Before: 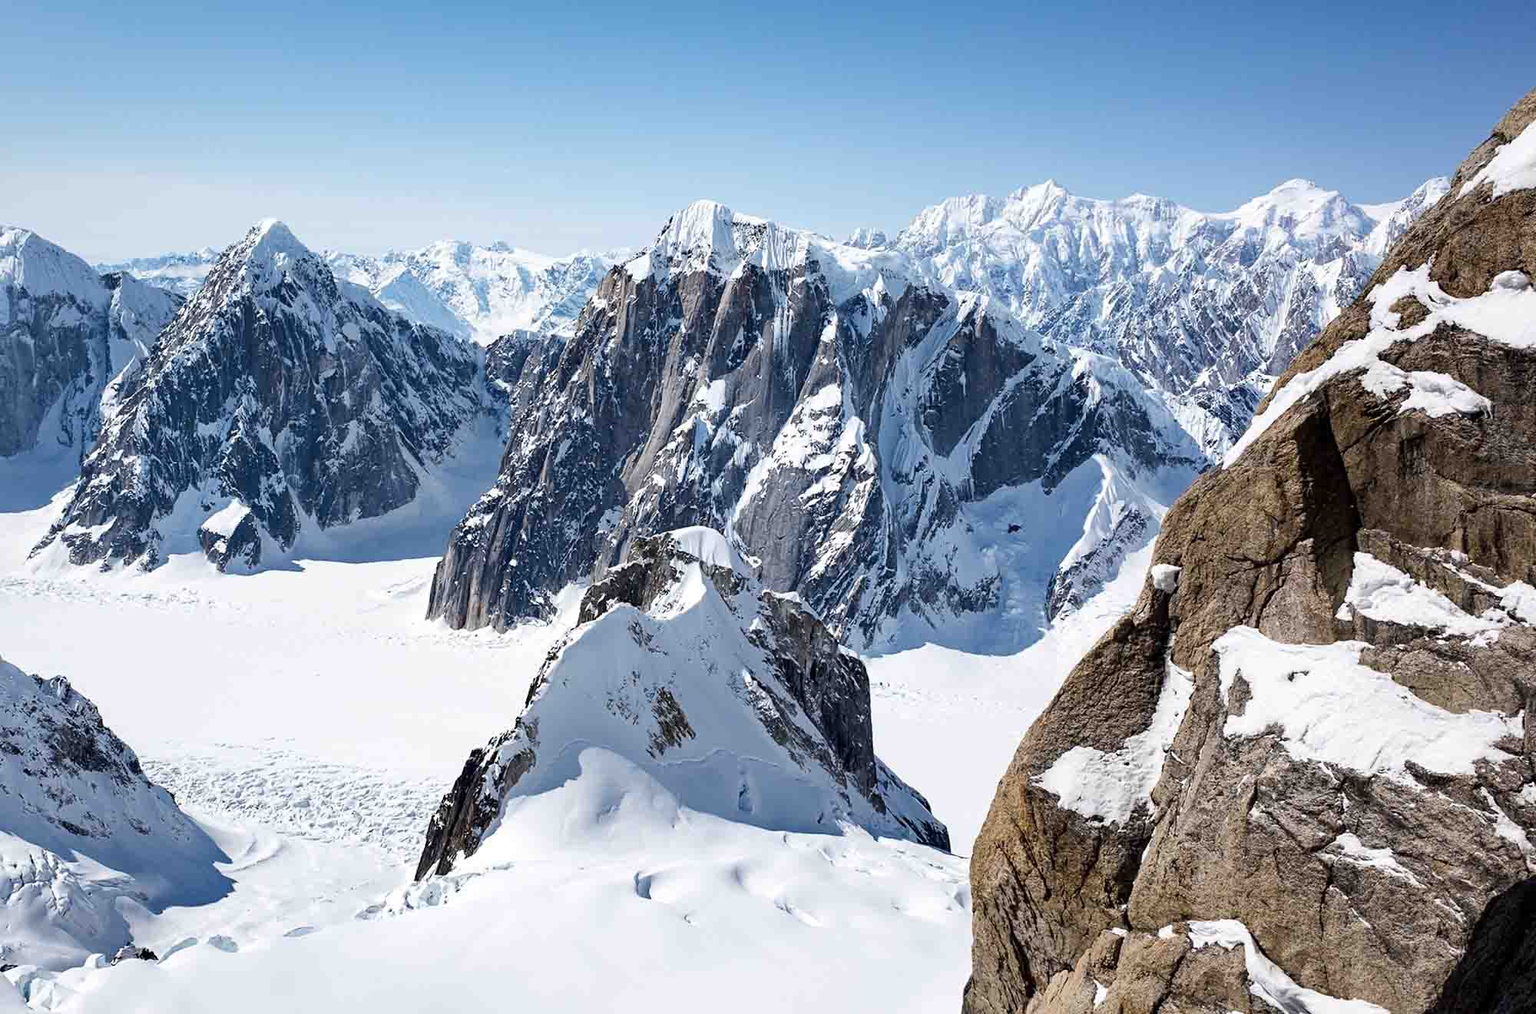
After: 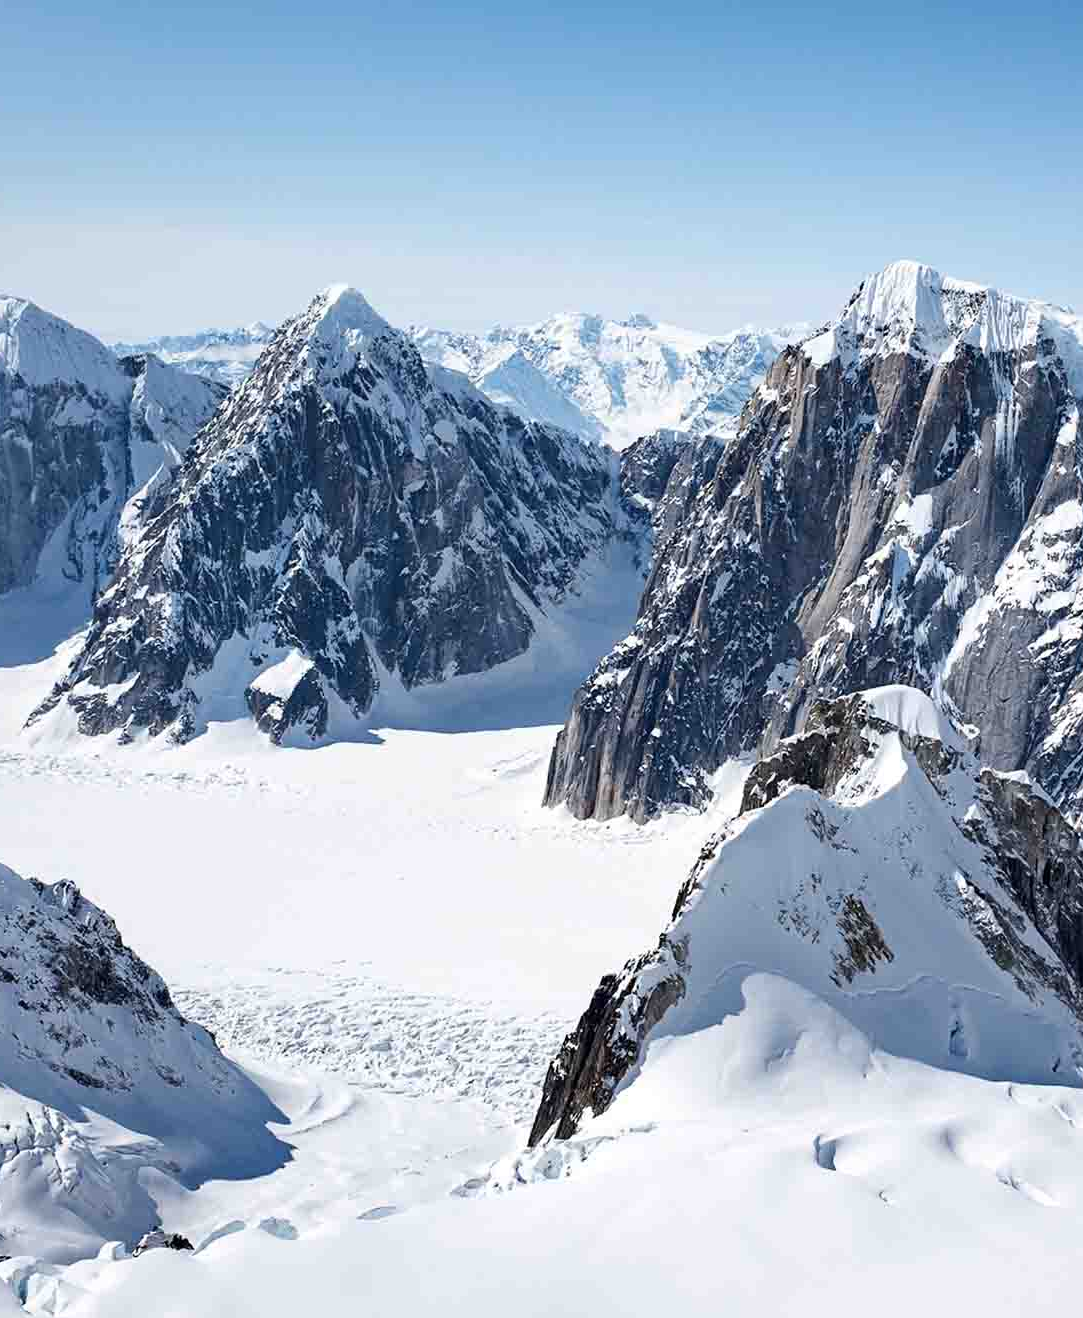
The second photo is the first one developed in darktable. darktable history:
crop: left 0.621%, right 45.206%, bottom 0.08%
